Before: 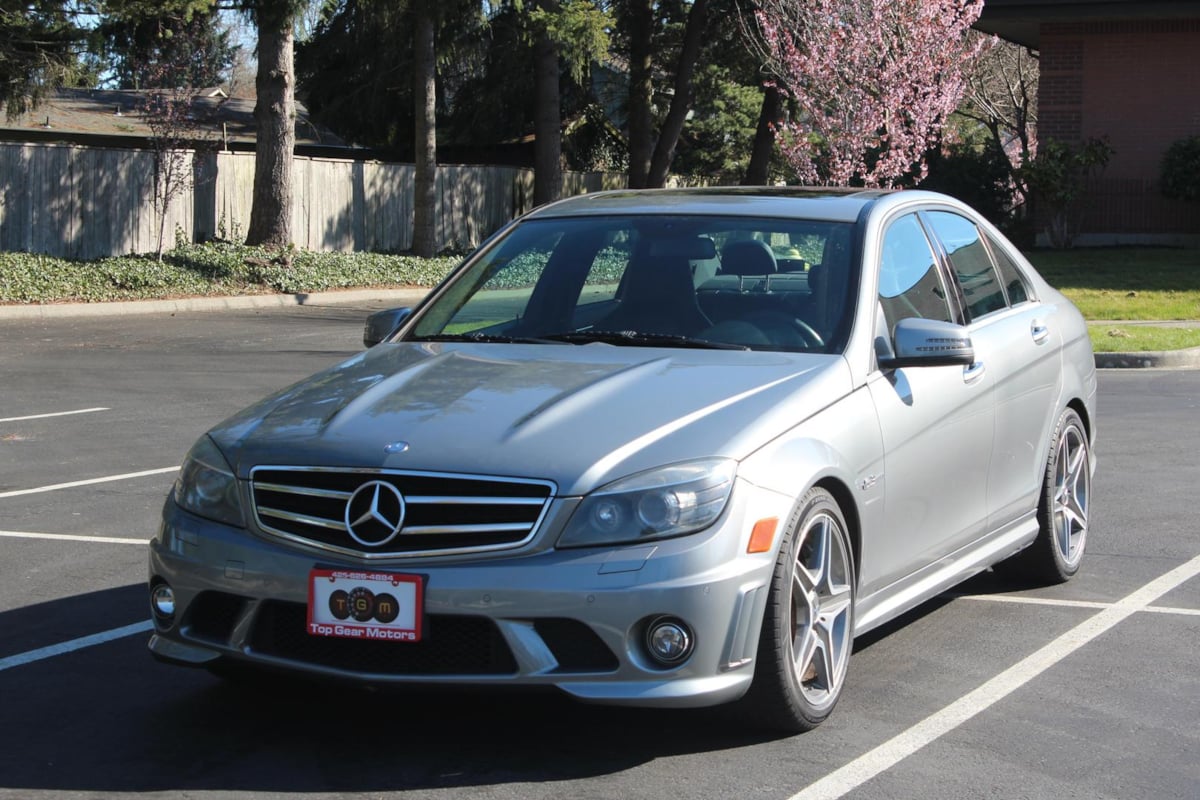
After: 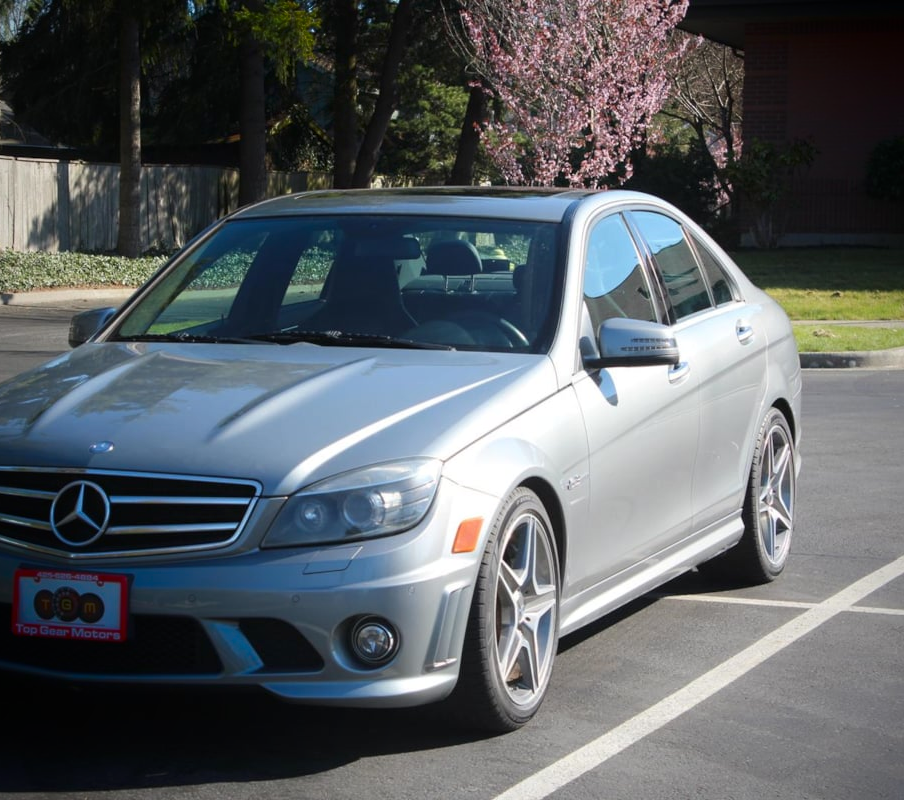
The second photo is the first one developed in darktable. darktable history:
crop and rotate: left 24.6%
vignetting: saturation 0, unbound false
shadows and highlights: shadows -70, highlights 35, soften with gaussian
